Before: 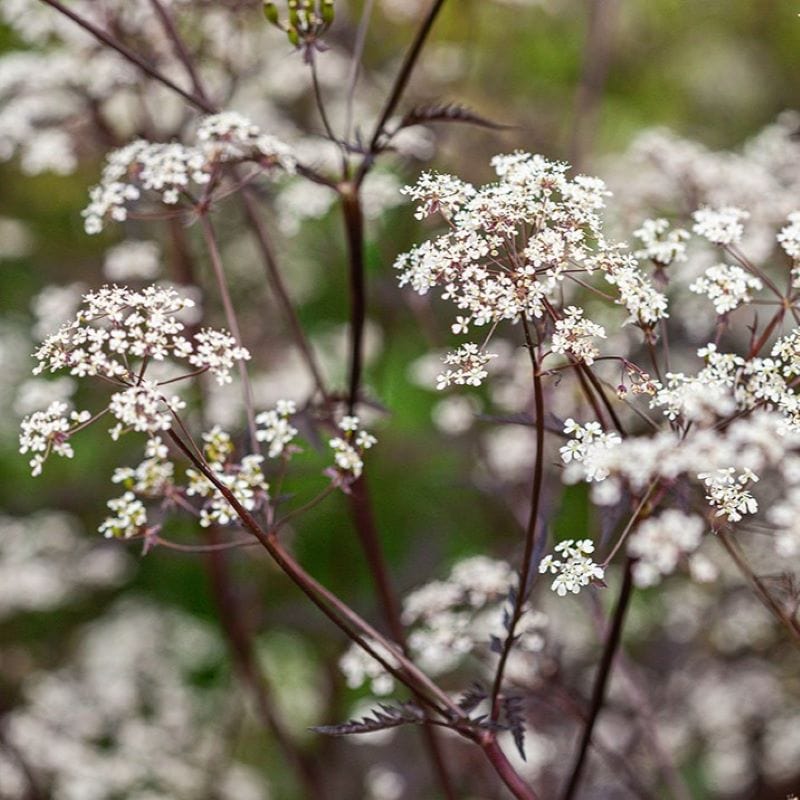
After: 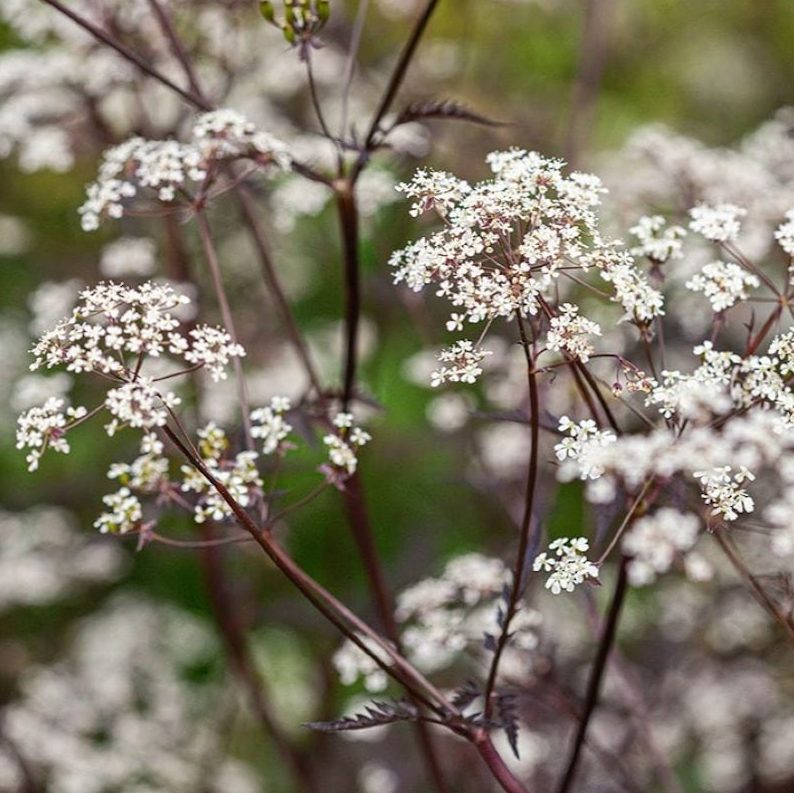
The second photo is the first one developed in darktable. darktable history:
shadows and highlights: radius 337.17, shadows 29.01, soften with gaussian
rotate and perspective: rotation 0.192°, lens shift (horizontal) -0.015, crop left 0.005, crop right 0.996, crop top 0.006, crop bottom 0.99
